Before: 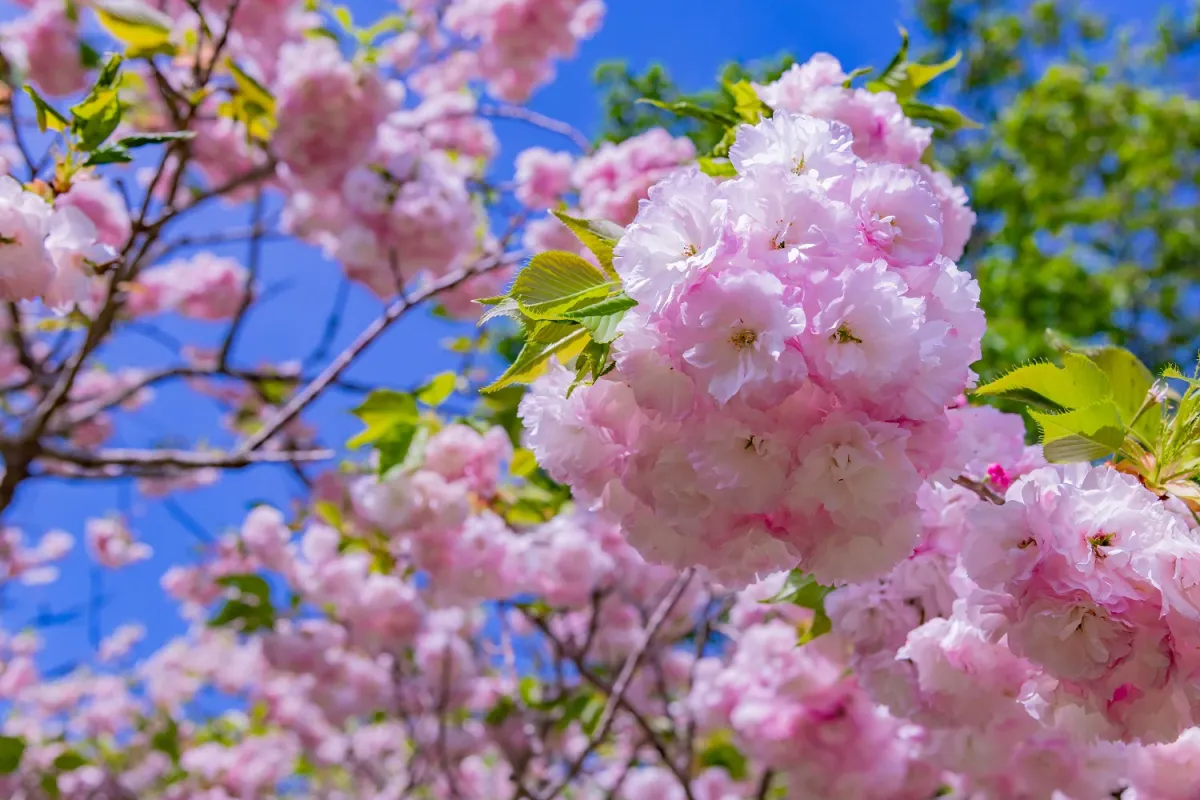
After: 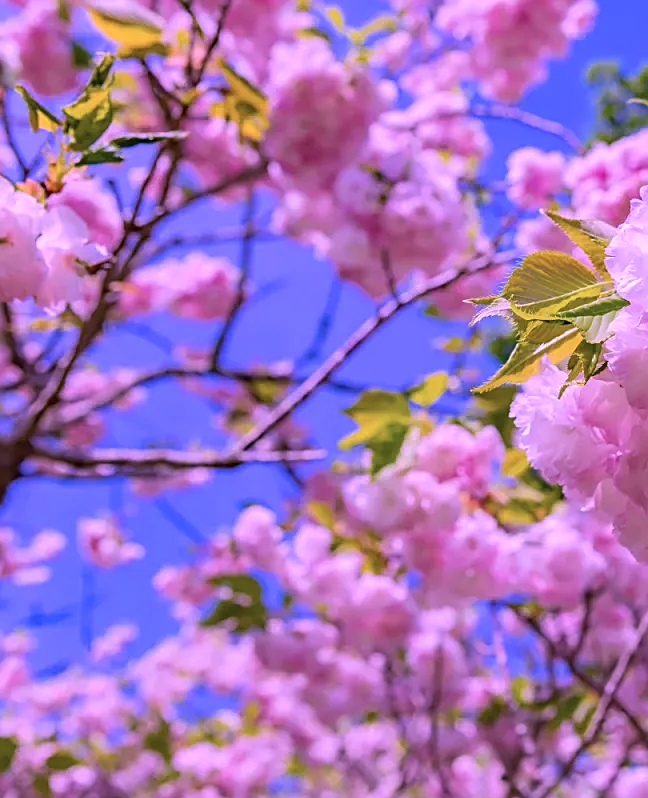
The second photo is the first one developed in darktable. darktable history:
sharpen: on, module defaults
color calibration: output R [1.107, -0.012, -0.003, 0], output B [0, 0, 1.308, 0], illuminant as shot in camera, x 0.358, y 0.373, temperature 4628.91 K
crop: left 0.721%, right 45.241%, bottom 0.081%
